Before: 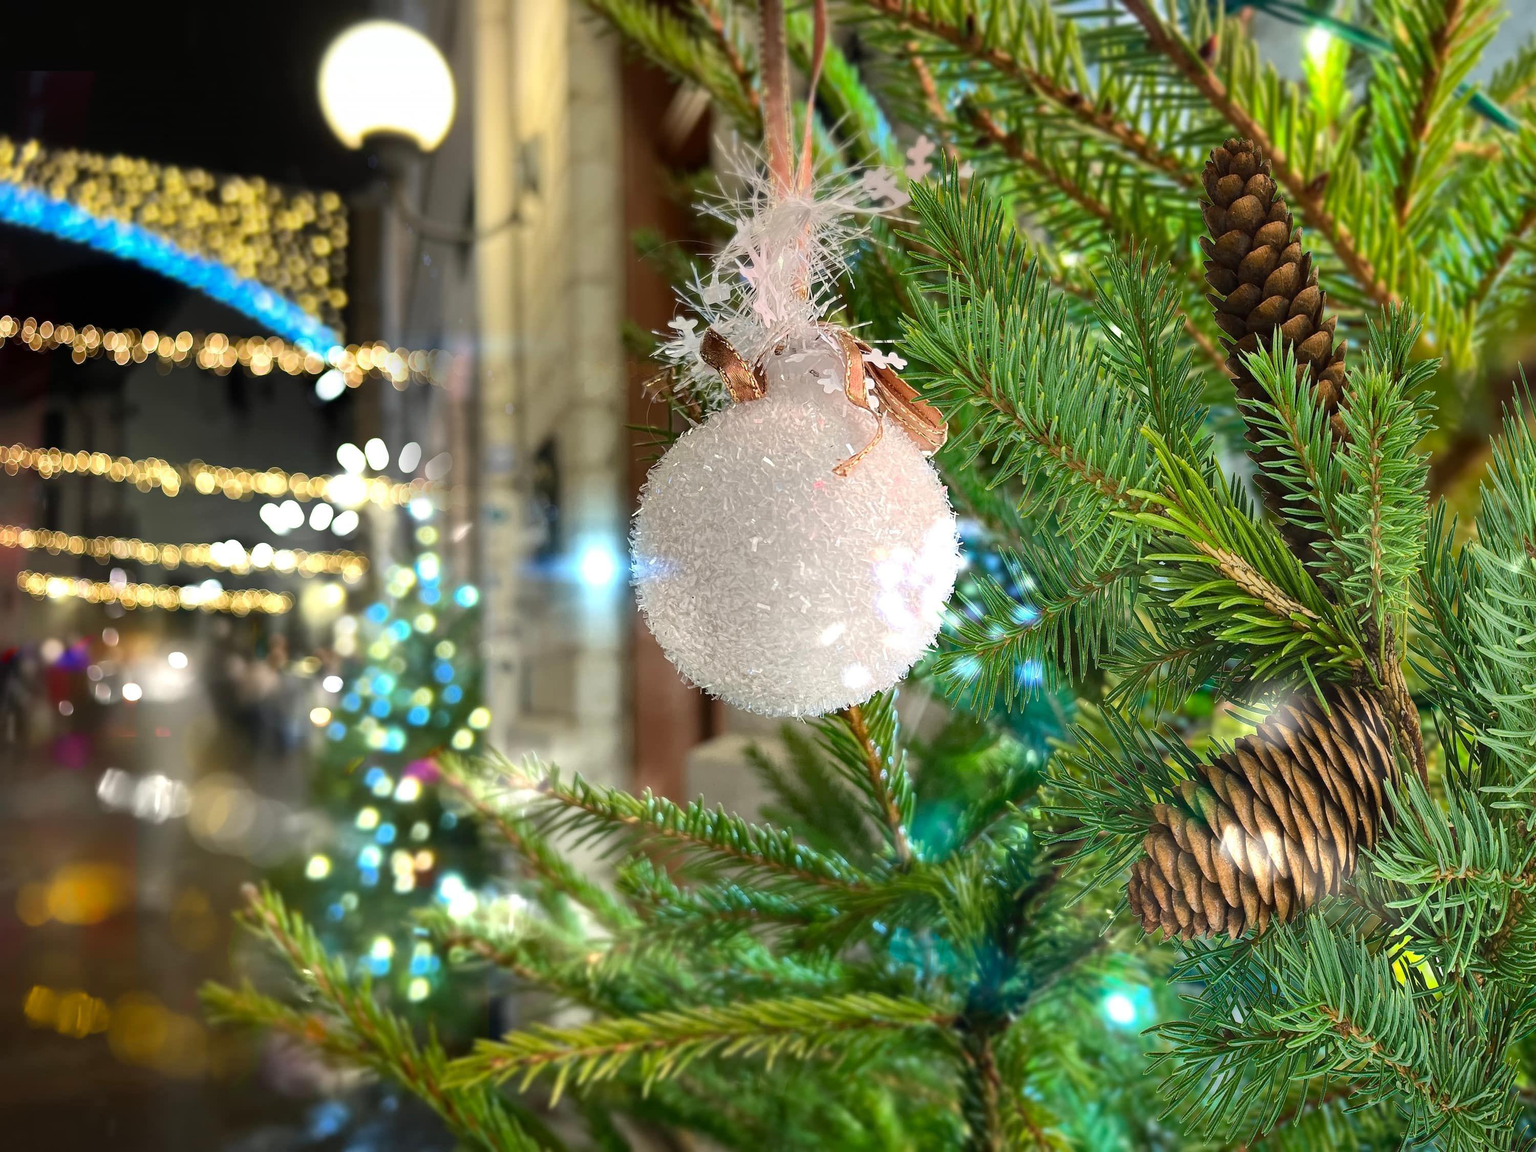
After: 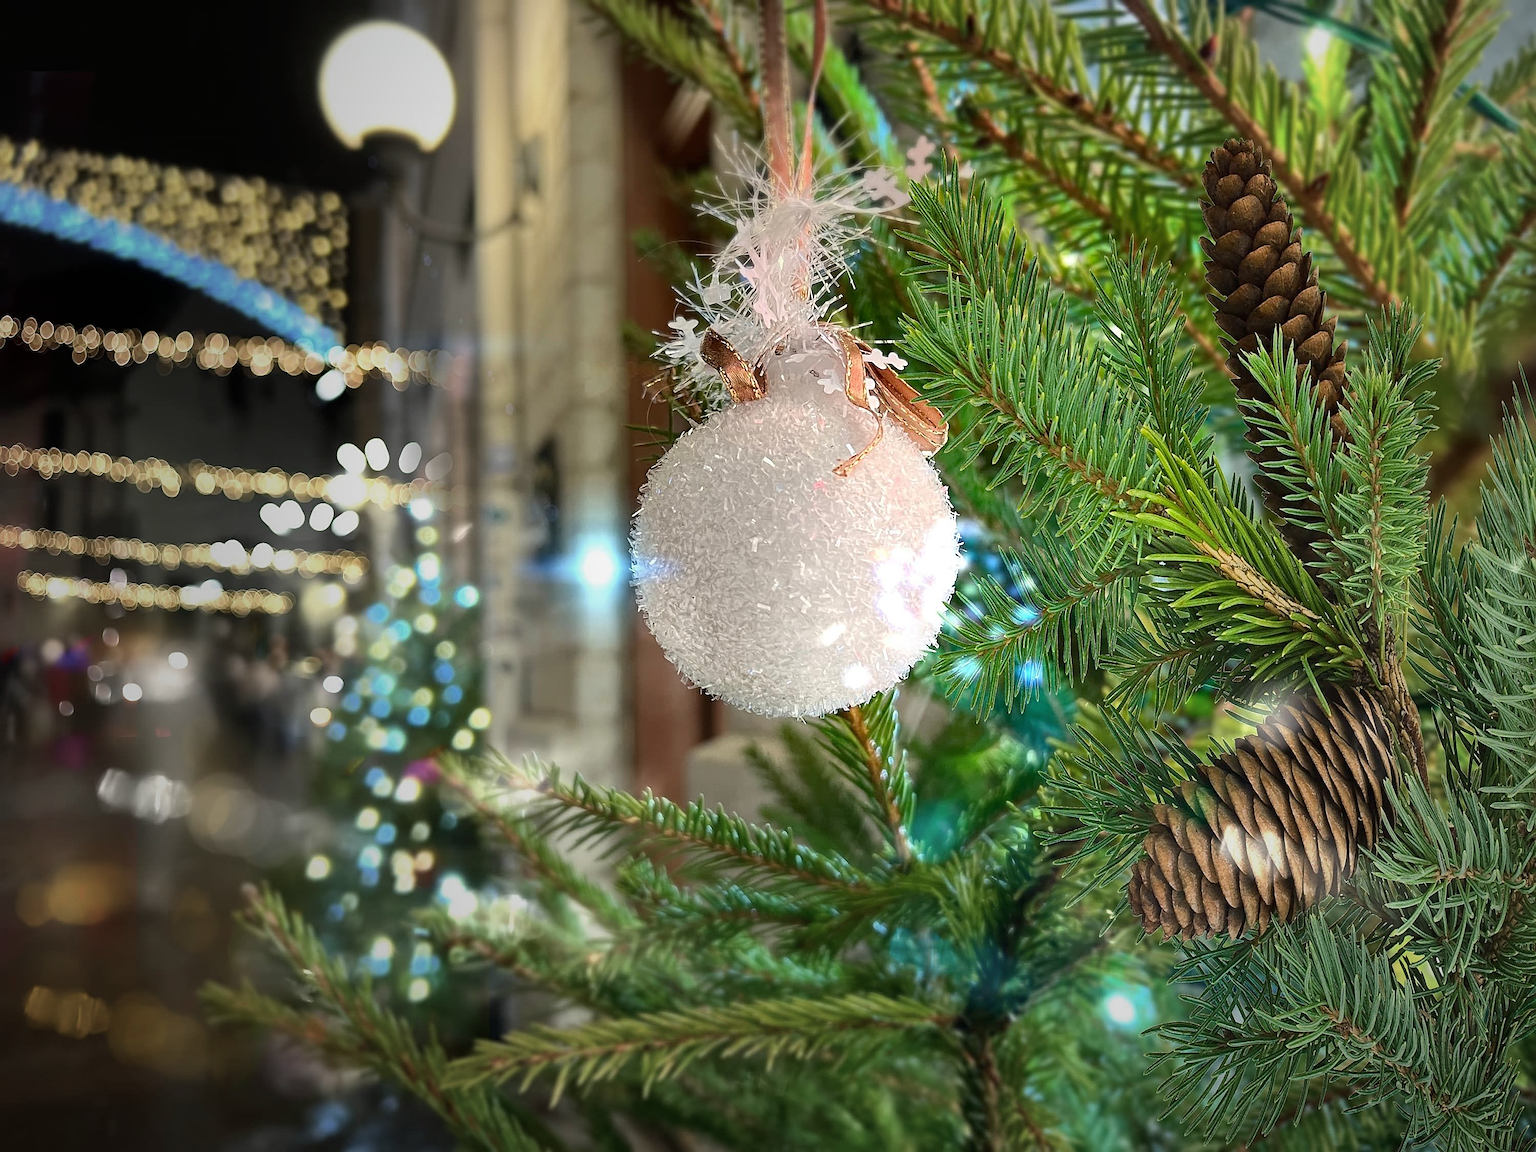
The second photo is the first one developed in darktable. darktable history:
sharpen: on, module defaults
exposure: compensate highlight preservation false
vignetting: fall-off start 34%, fall-off radius 64.85%, brightness -0.462, saturation -0.305, center (0.22, -0.23), width/height ratio 0.951, unbound false
